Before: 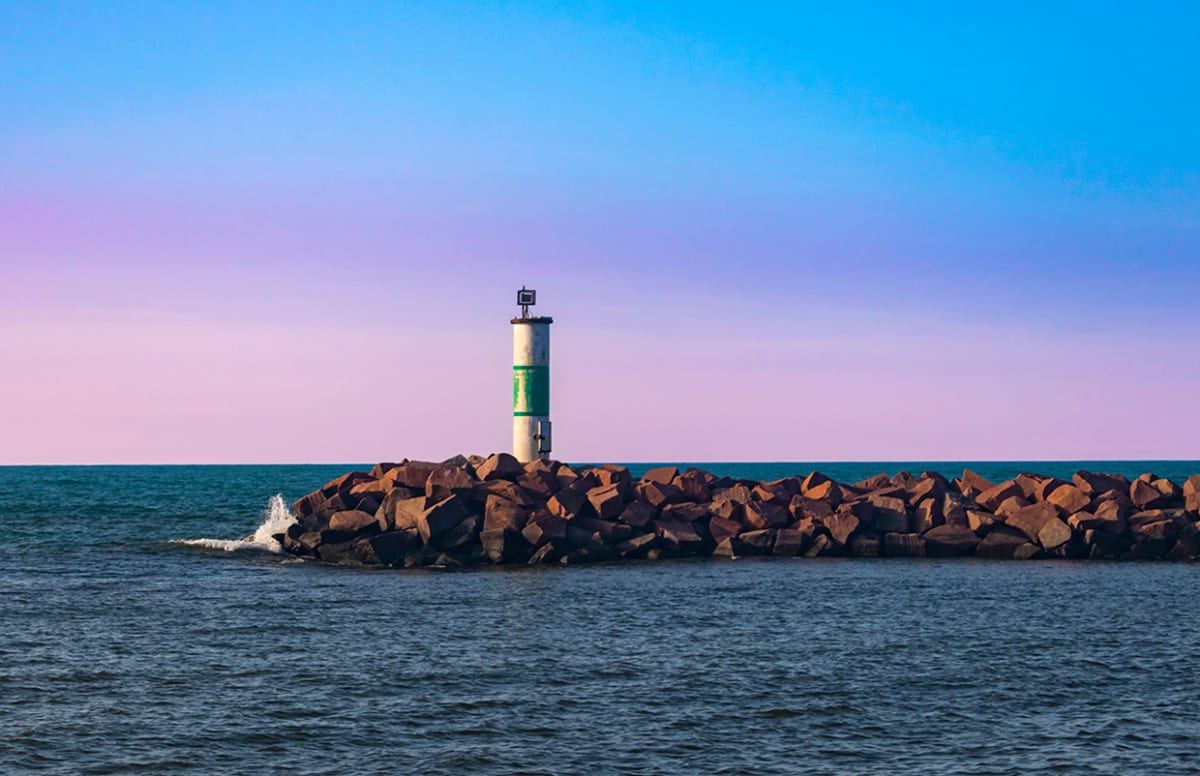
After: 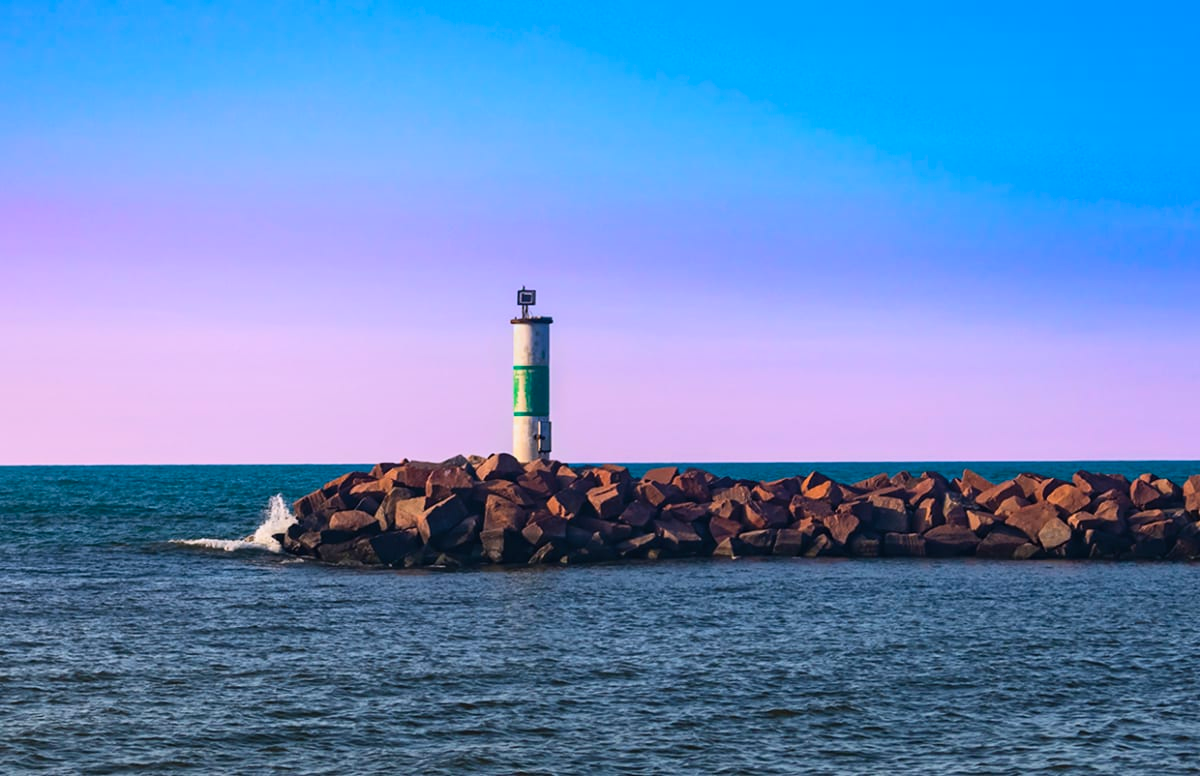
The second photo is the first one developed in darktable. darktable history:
contrast brightness saturation: contrast 0.2, brightness 0.16, saturation 0.22
graduated density: hue 238.83°, saturation 50%
